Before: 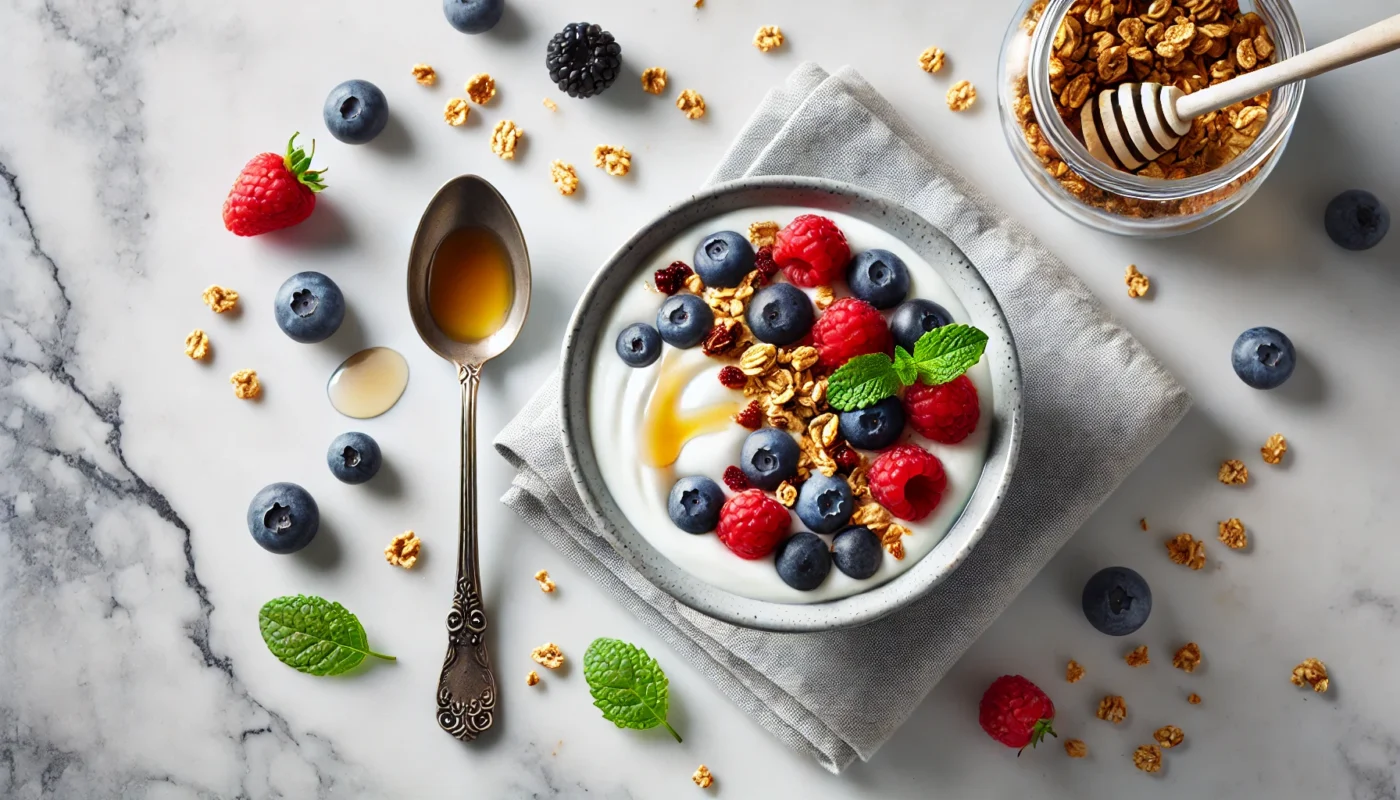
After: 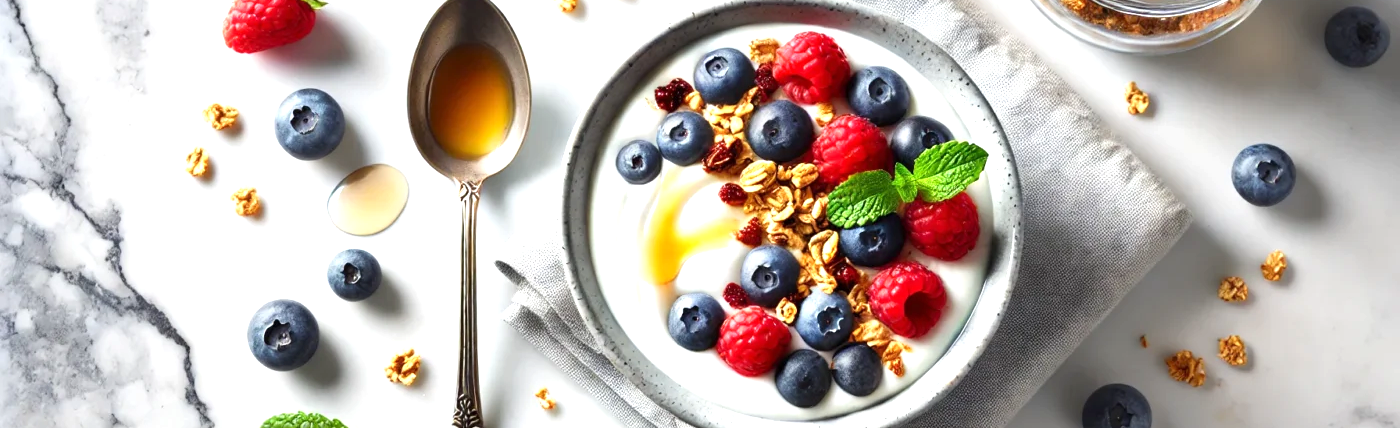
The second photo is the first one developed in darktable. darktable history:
crop and rotate: top 23.043%, bottom 23.437%
exposure: exposure 0.661 EV, compensate highlight preservation false
